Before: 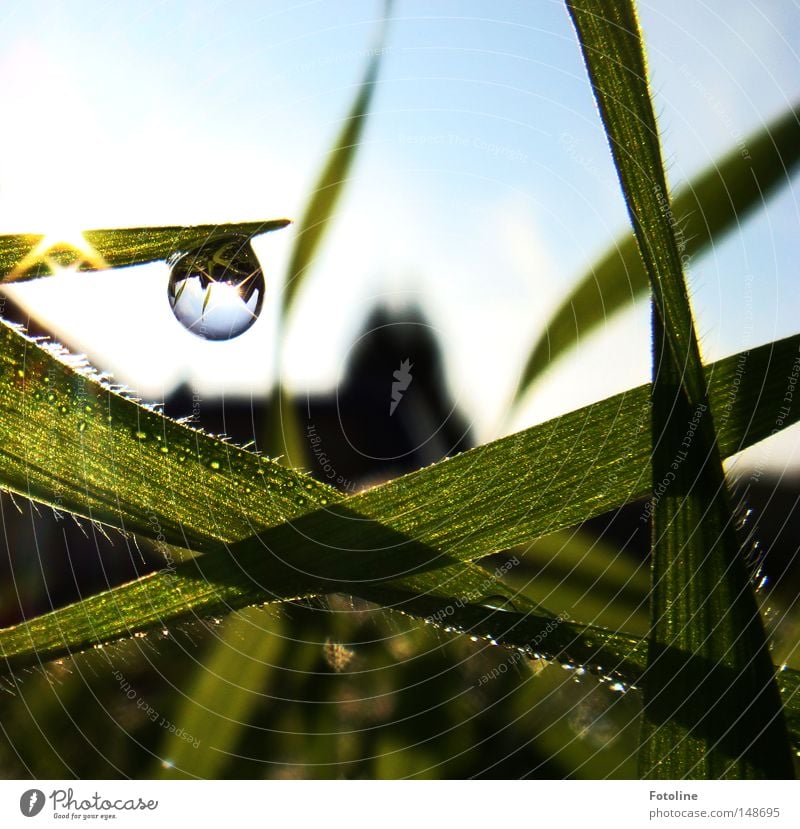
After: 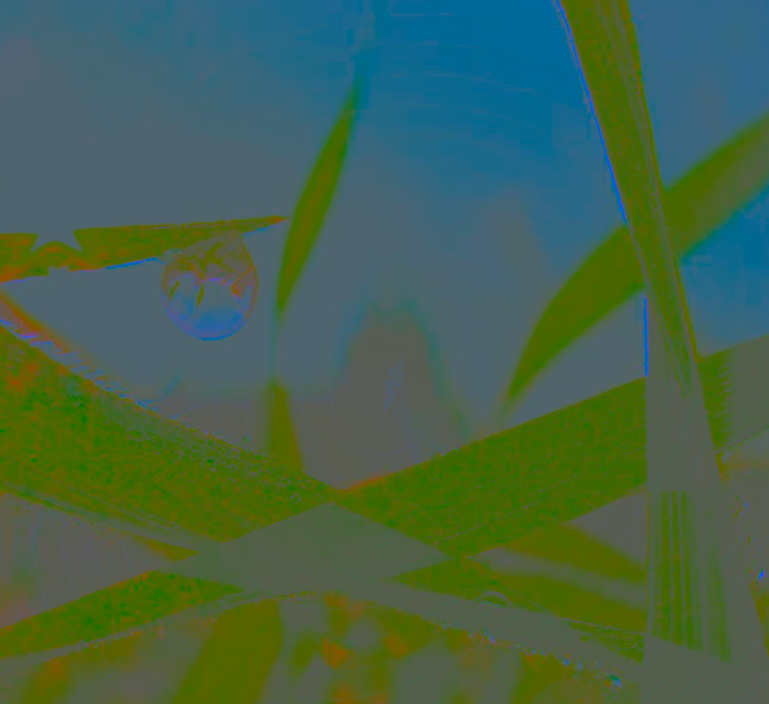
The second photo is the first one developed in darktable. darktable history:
crop and rotate: angle 0.485°, left 0.383%, right 2.575%, bottom 14.283%
color calibration: x 0.367, y 0.379, temperature 4392.42 K
color correction: highlights a* 4.63, highlights b* 4.98, shadows a* -8.16, shadows b* 4.73
sharpen: on, module defaults
contrast brightness saturation: contrast -0.973, brightness -0.162, saturation 0.734
filmic rgb: black relative exposure -11.3 EV, white relative exposure 3.23 EV, hardness 6.81
